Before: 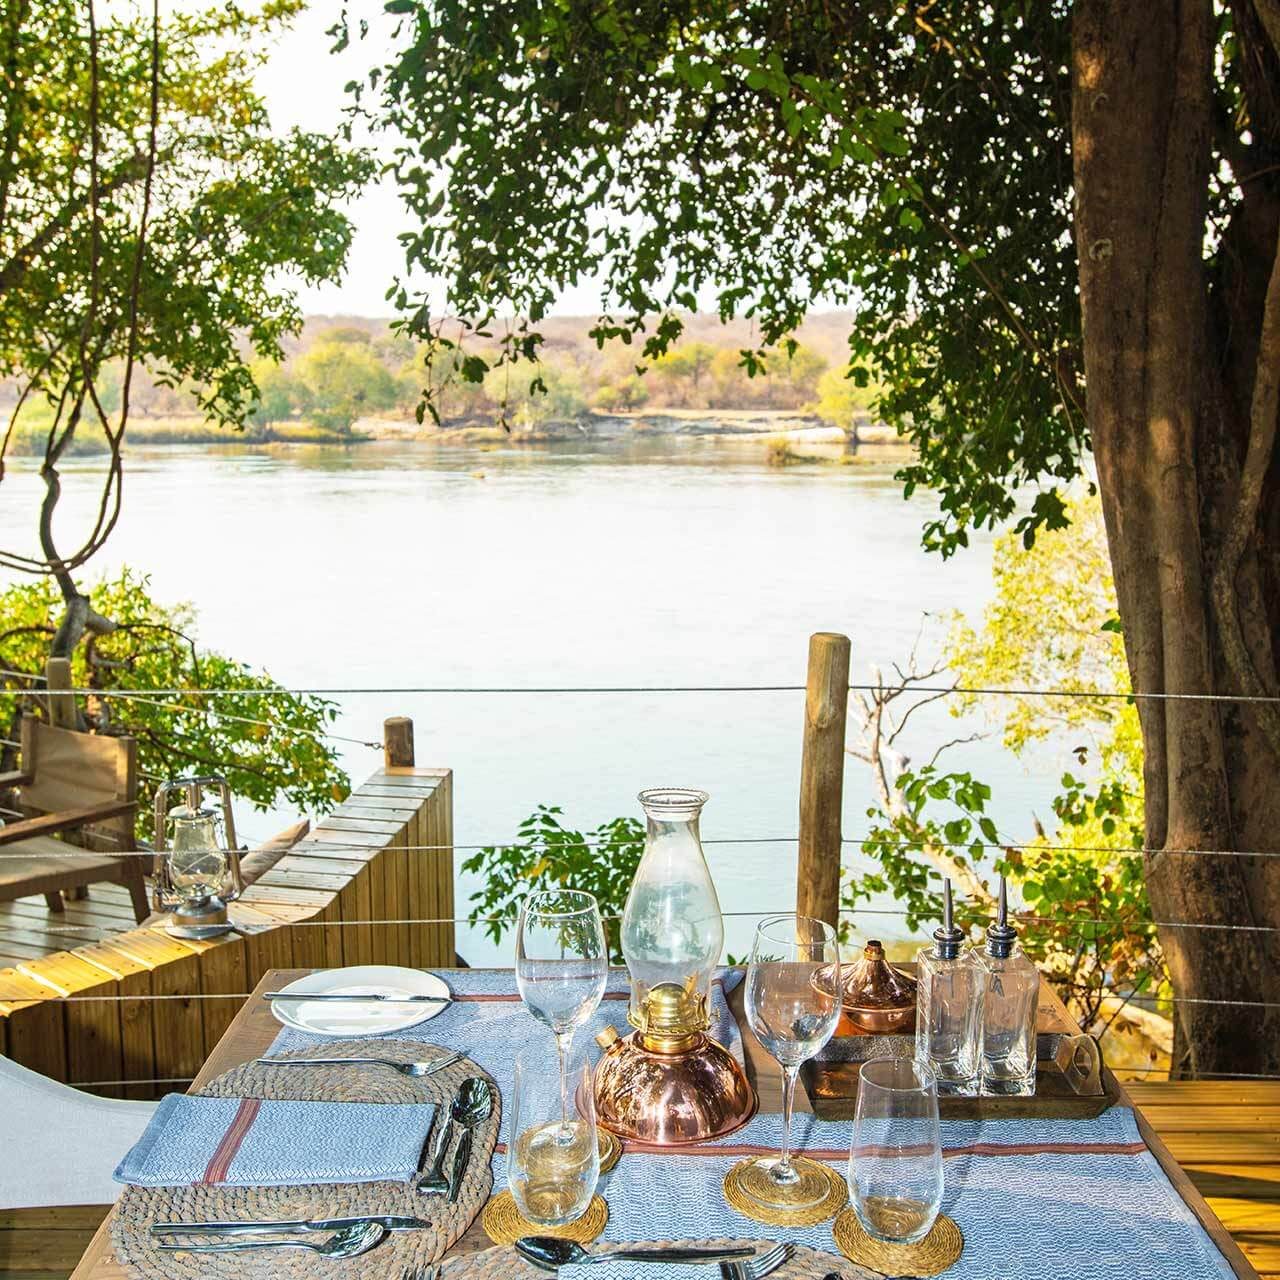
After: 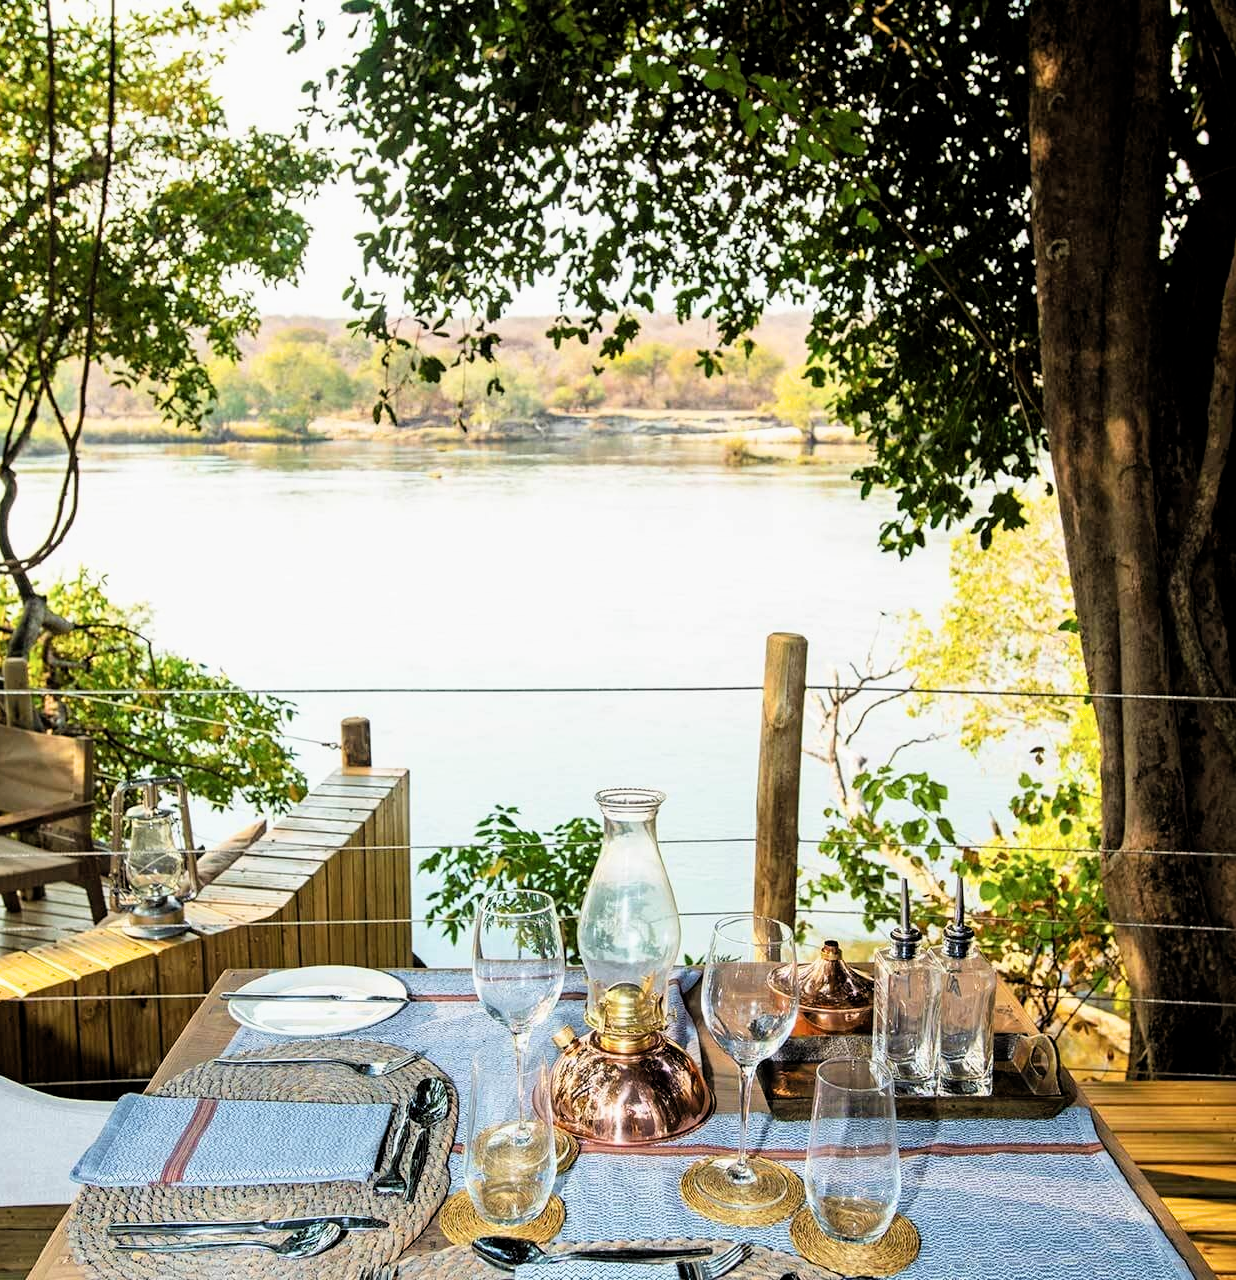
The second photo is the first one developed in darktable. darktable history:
crop and rotate: left 3.402%
filmic rgb: black relative exposure -6.32 EV, white relative exposure 2.79 EV, target black luminance 0%, hardness 4.63, latitude 68.29%, contrast 1.289, shadows ↔ highlights balance -3.47%, iterations of high-quality reconstruction 0
